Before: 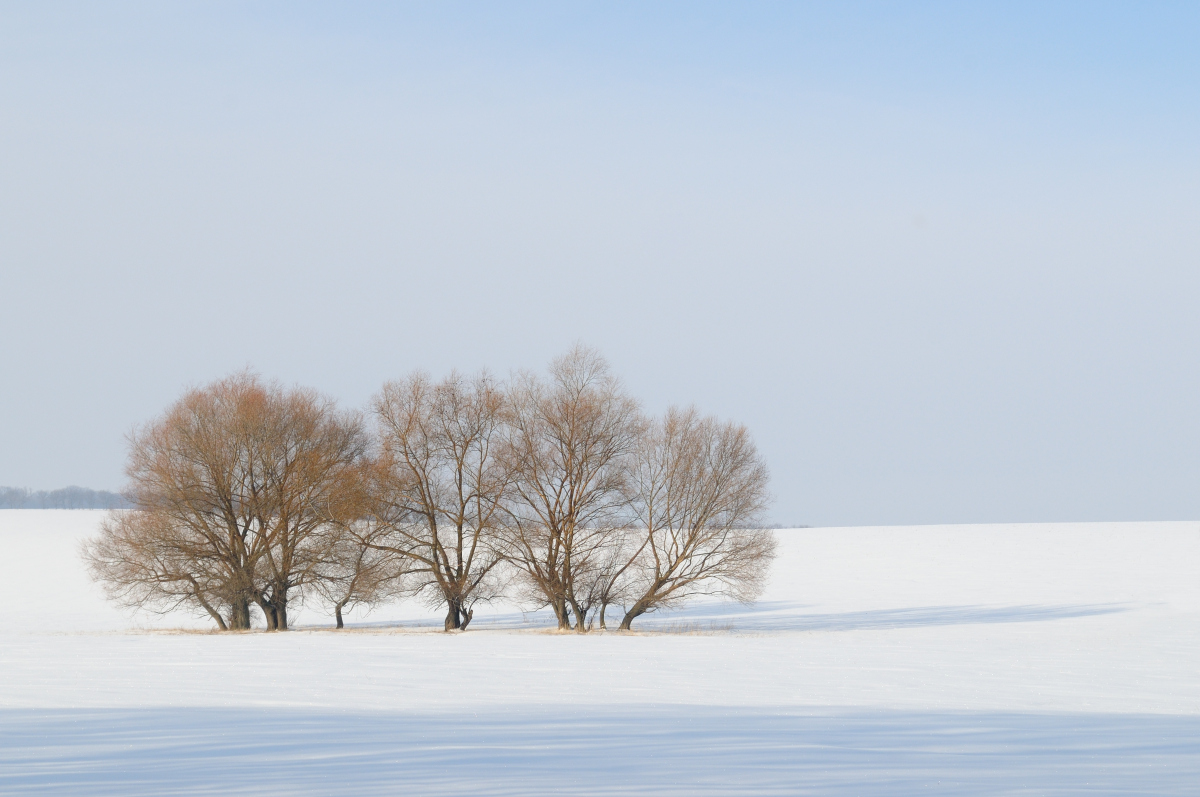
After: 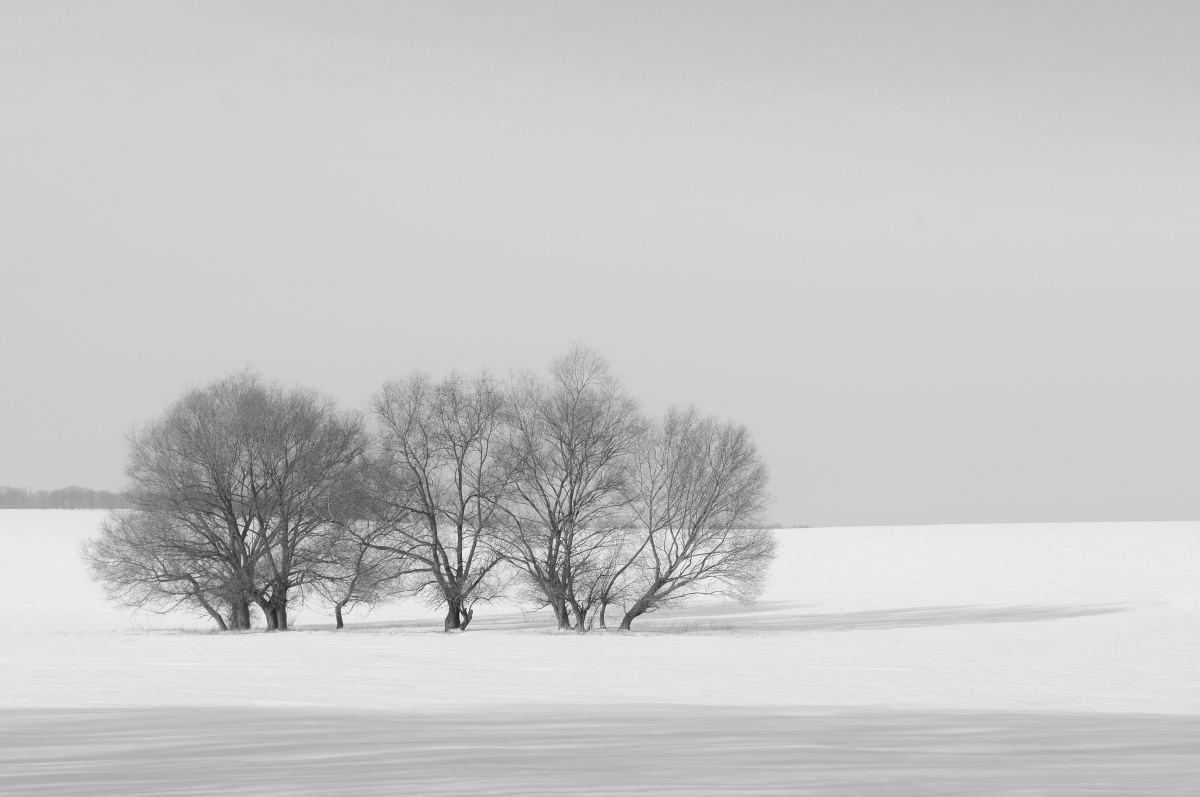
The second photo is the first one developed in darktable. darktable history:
rgb levels: preserve colors max RGB
monochrome: size 1
